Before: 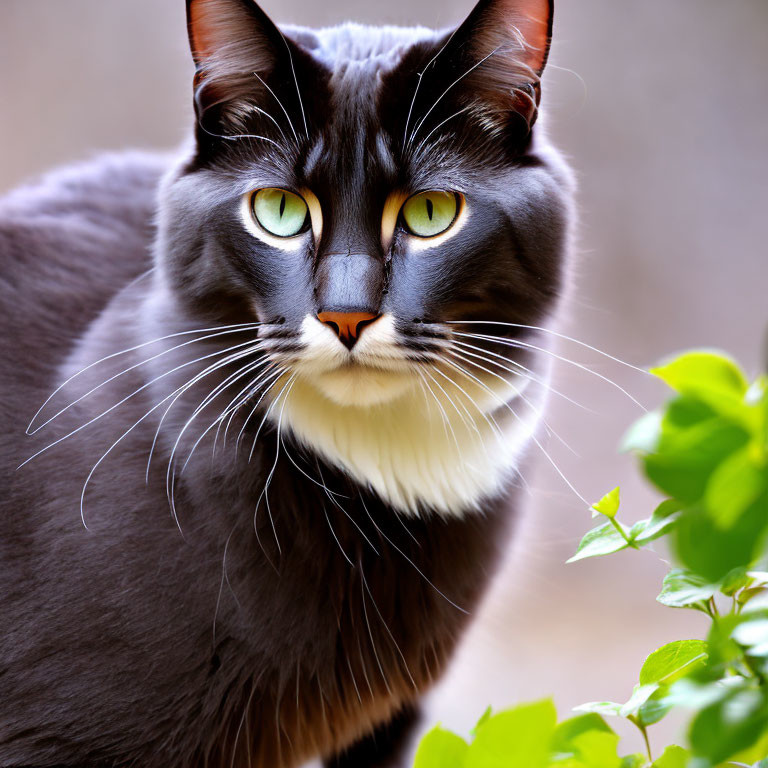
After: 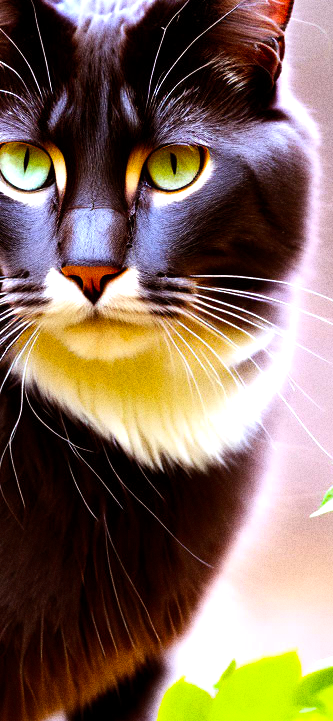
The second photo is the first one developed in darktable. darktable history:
exposure: exposure 0.161 EV, compensate highlight preservation false
color balance rgb: linear chroma grading › global chroma 15%, perceptual saturation grading › global saturation 30%
rgb levels: mode RGB, independent channels, levels [[0, 0.5, 1], [0, 0.521, 1], [0, 0.536, 1]]
crop: left 33.452%, top 6.025%, right 23.155%
tone equalizer: -8 EV -0.417 EV, -7 EV -0.389 EV, -6 EV -0.333 EV, -5 EV -0.222 EV, -3 EV 0.222 EV, -2 EV 0.333 EV, -1 EV 0.389 EV, +0 EV 0.417 EV, edges refinement/feathering 500, mask exposure compensation -1.57 EV, preserve details no
grain: coarseness 0.09 ISO, strength 40%
